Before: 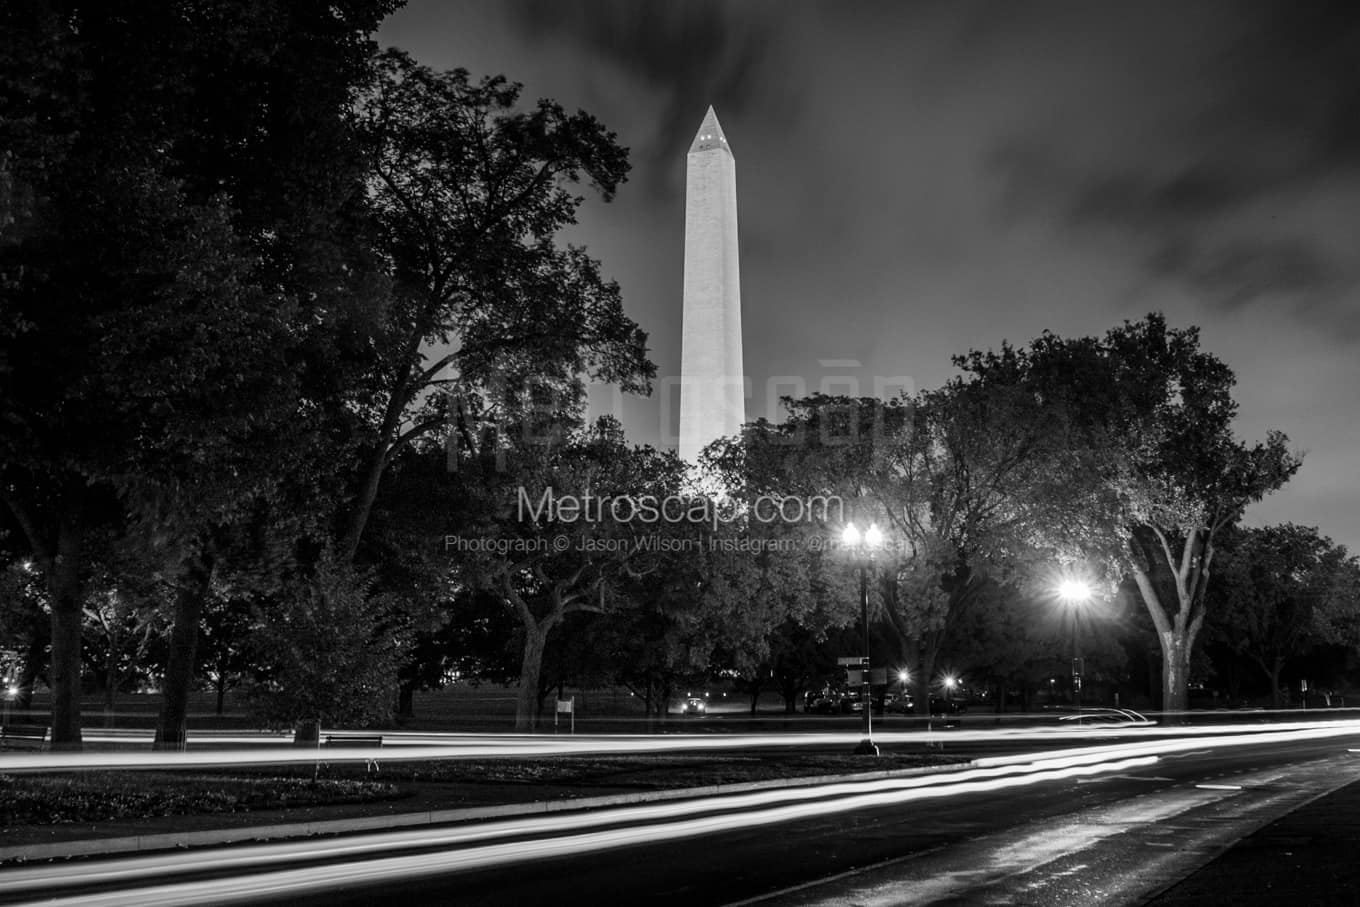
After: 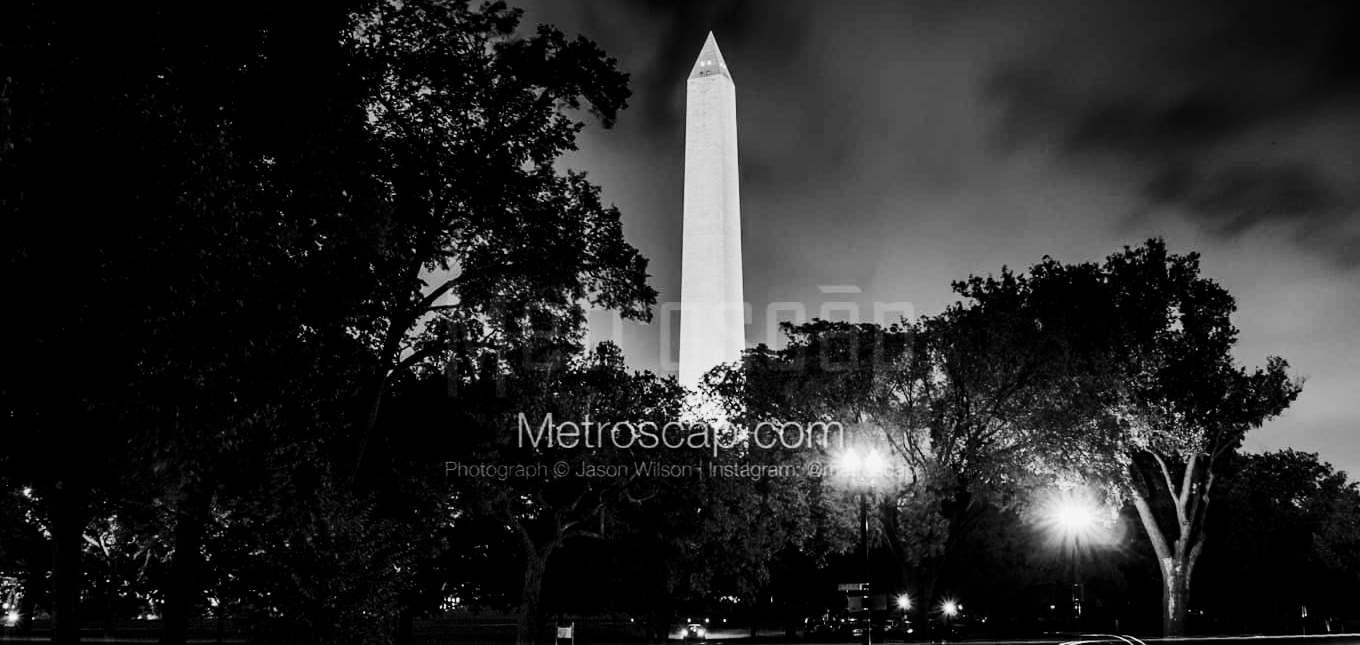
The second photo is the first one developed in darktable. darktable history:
filmic rgb: black relative exposure -7.65 EV, white relative exposure 4.56 EV, hardness 3.61, contrast 1.051
color balance rgb: perceptual saturation grading › global saturation 29.801%, perceptual brilliance grading › highlights 7.775%, perceptual brilliance grading › mid-tones 3.493%, perceptual brilliance grading › shadows 1.403%, global vibrance 9.674%
contrast brightness saturation: contrast 0.238, brightness -0.223, saturation 0.143
crop and rotate: top 8.23%, bottom 20.599%
exposure: black level correction 0, exposure 0.598 EV, compensate highlight preservation false
